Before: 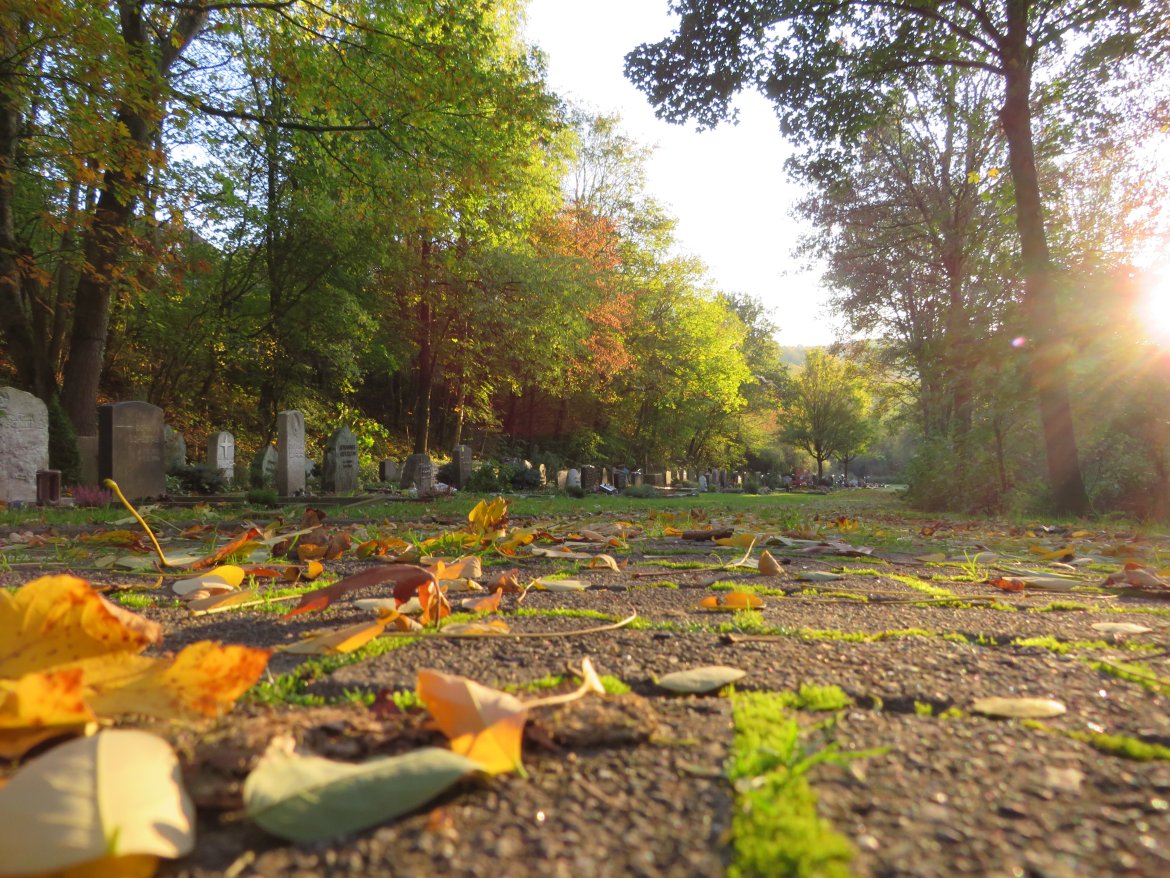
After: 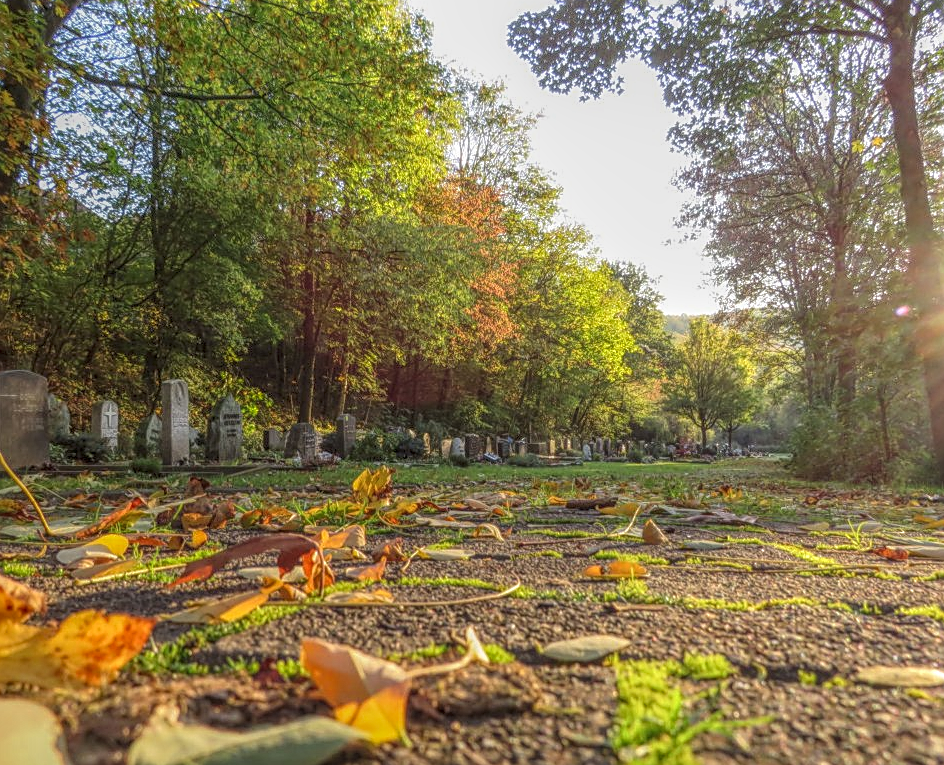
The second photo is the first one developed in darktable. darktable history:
crop: left 9.975%, top 3.638%, right 9.259%, bottom 9.131%
local contrast: highlights 0%, shadows 5%, detail 201%, midtone range 0.243
sharpen: on, module defaults
